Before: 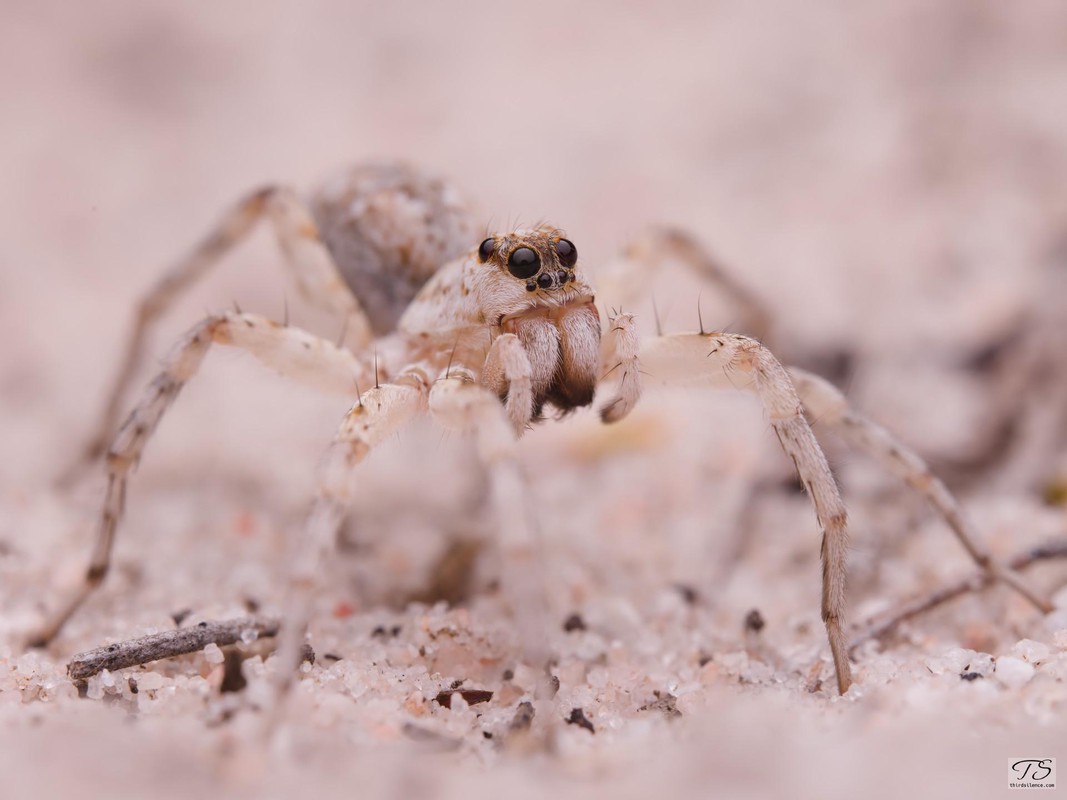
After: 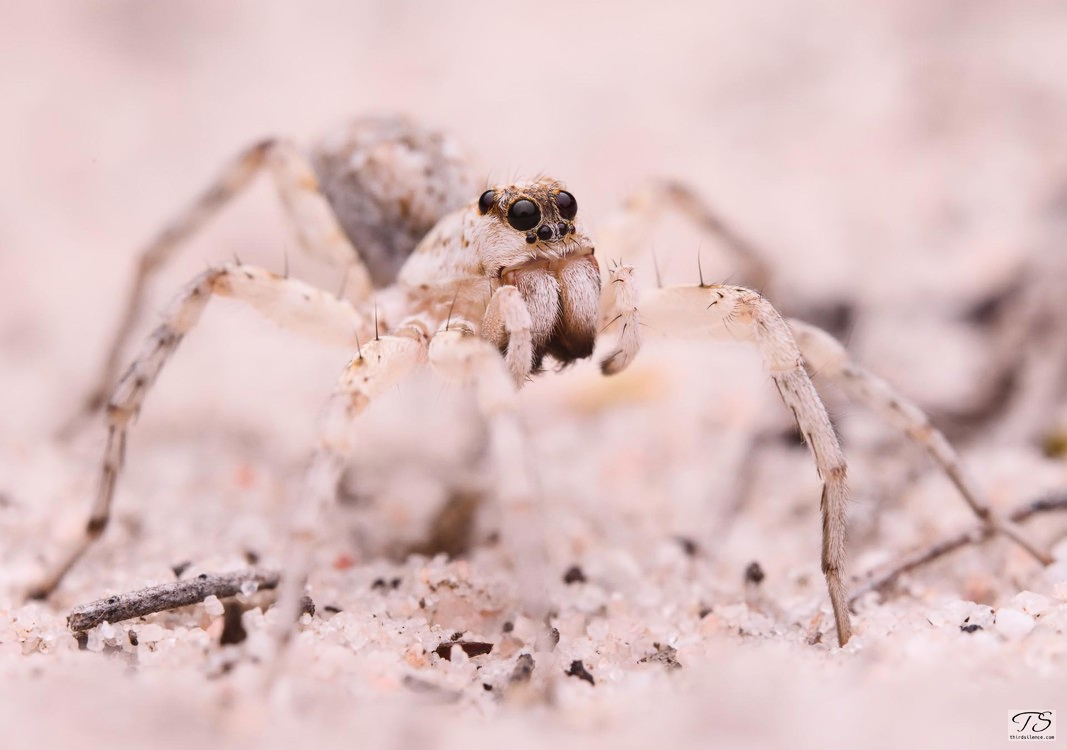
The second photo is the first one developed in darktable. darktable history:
crop and rotate: top 6.25%
contrast brightness saturation: contrast 0.24, brightness 0.09
